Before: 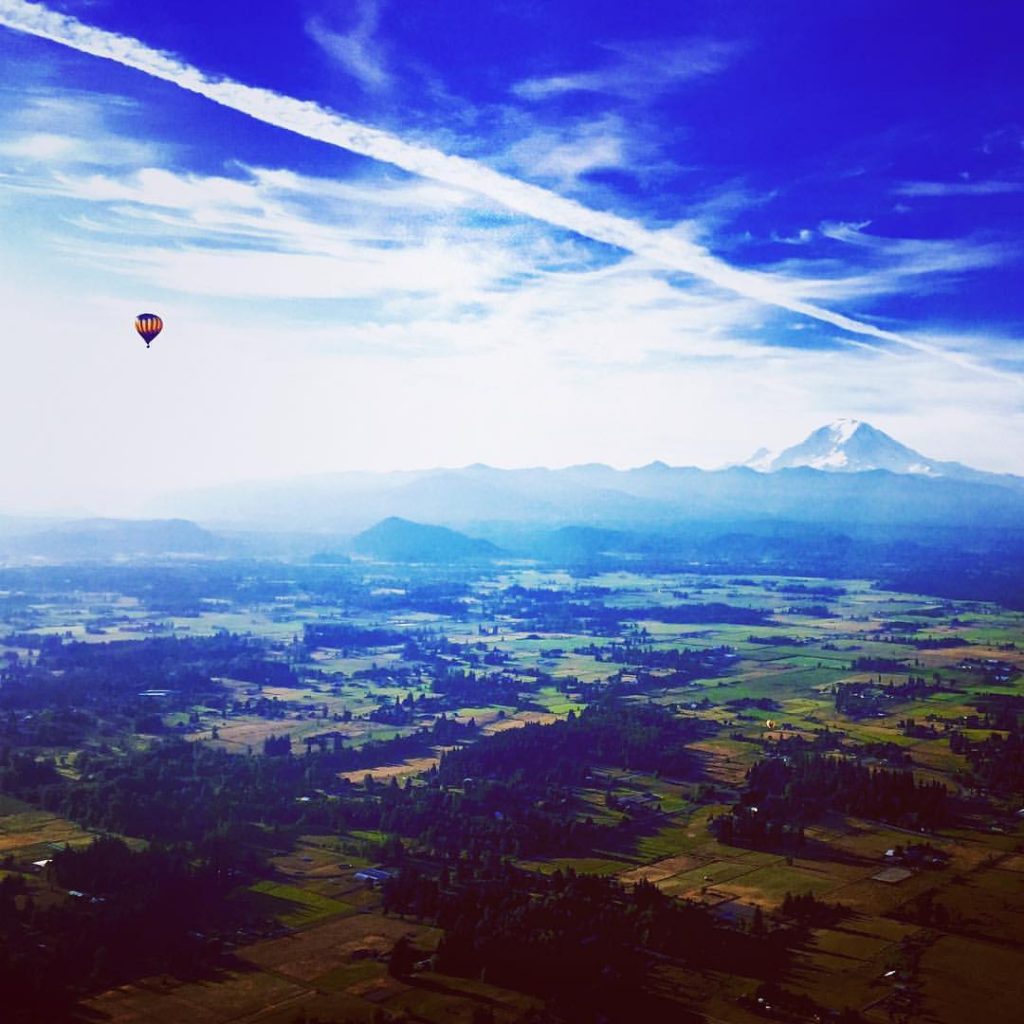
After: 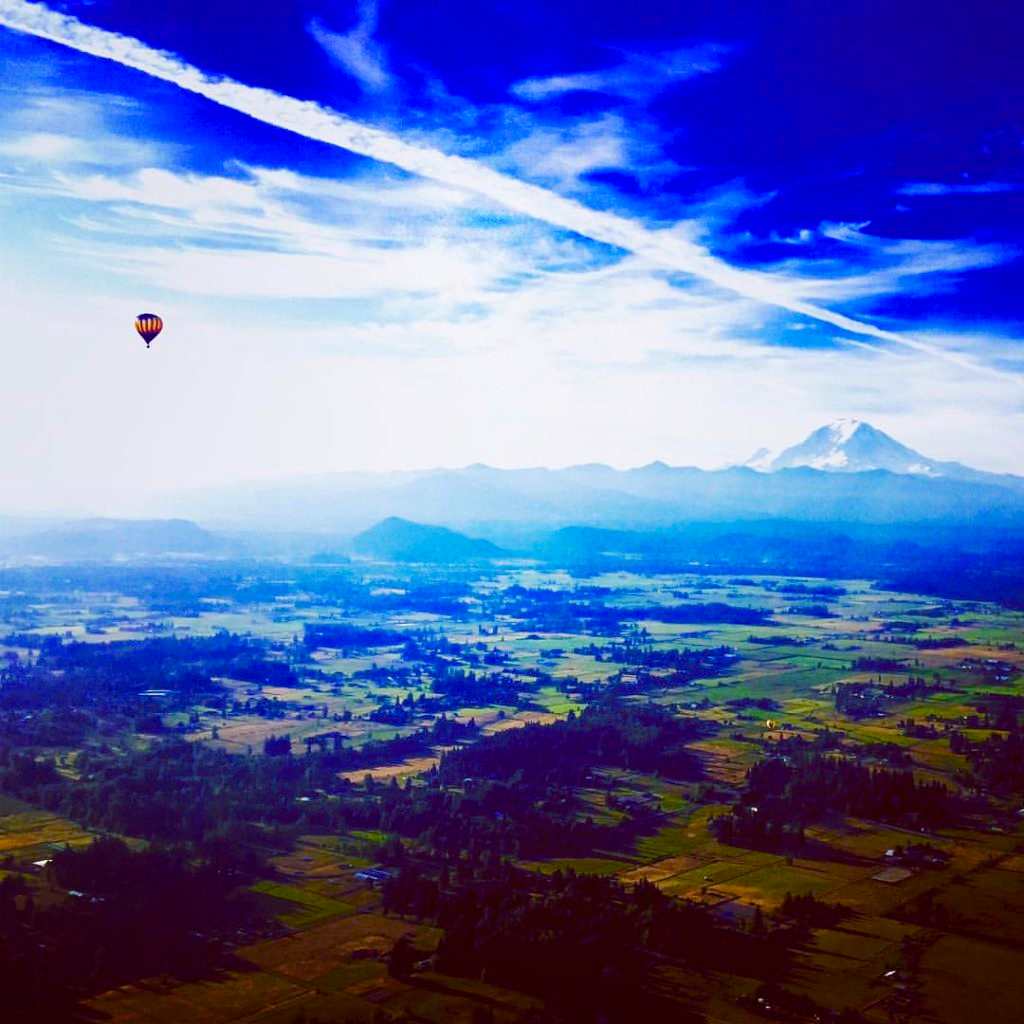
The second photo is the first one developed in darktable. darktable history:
color balance rgb: shadows lift › luminance -9.659%, linear chroma grading › global chroma 9.674%, perceptual saturation grading › global saturation 20%, perceptual saturation grading › highlights -25.615%, perceptual saturation grading › shadows 26.021%, global vibrance 20%
